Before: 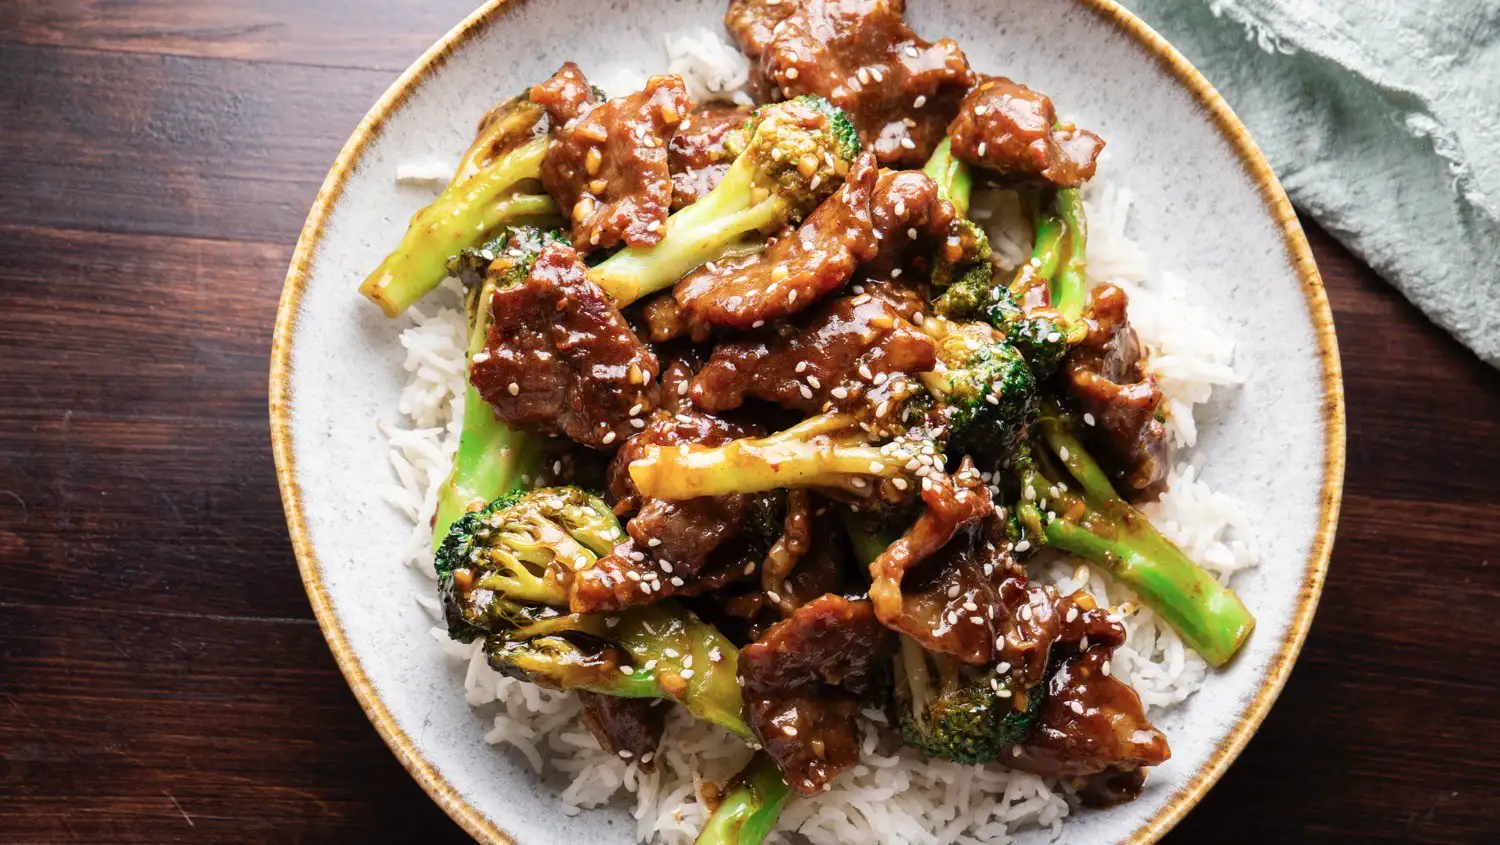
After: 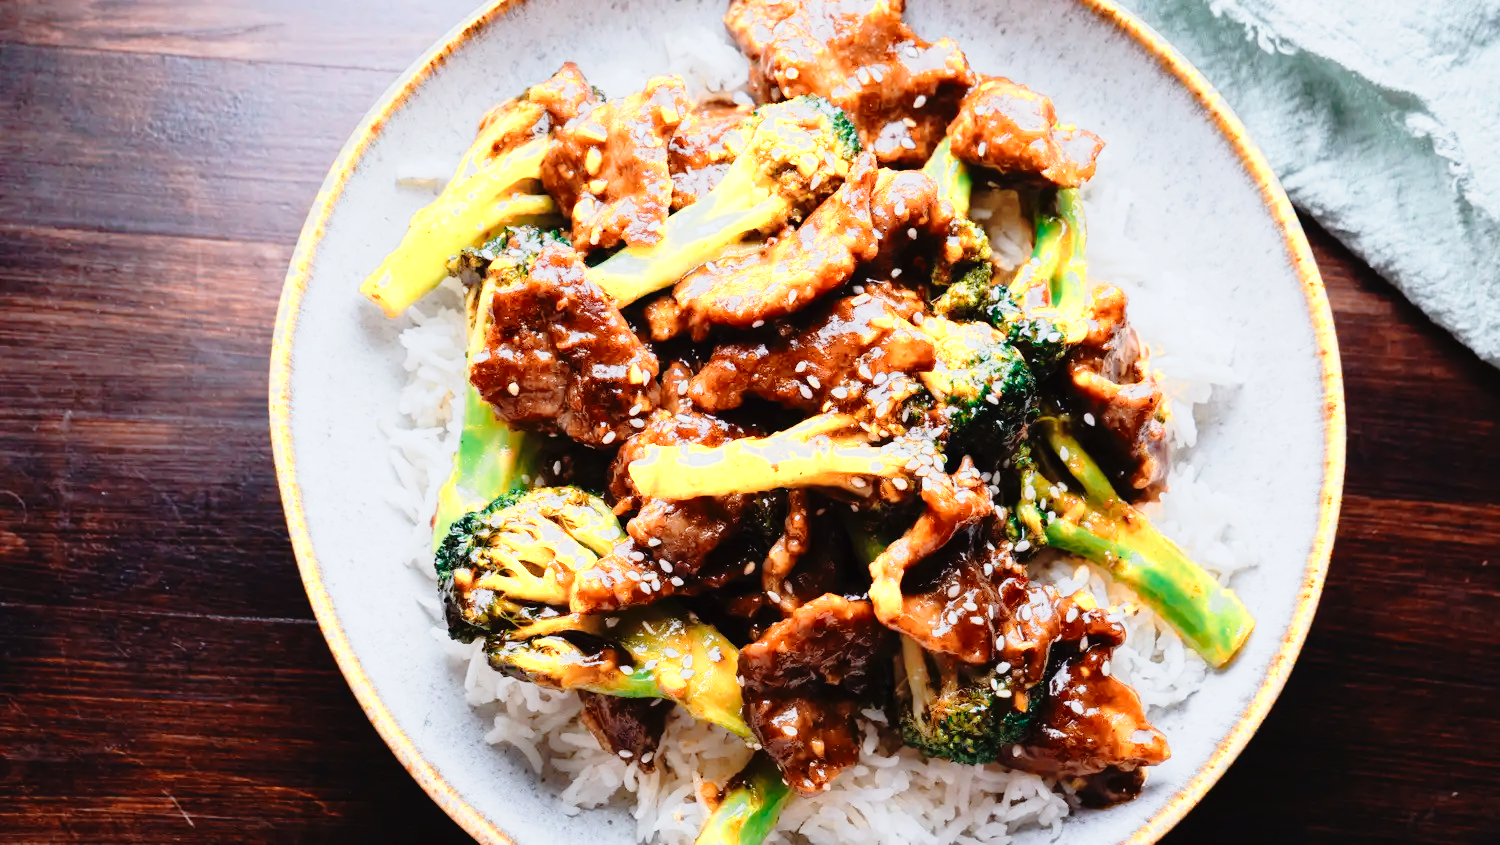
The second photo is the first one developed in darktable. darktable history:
color calibration: x 0.369, y 0.382, temperature 4314.62 K
tone curve: curves: ch0 [(0, 0.013) (0.129, 0.1) (0.291, 0.375) (0.46, 0.576) (0.667, 0.78) (0.851, 0.903) (0.997, 0.951)]; ch1 [(0, 0) (0.353, 0.344) (0.45, 0.46) (0.498, 0.495) (0.528, 0.531) (0.563, 0.566) (0.592, 0.609) (0.657, 0.672) (1, 1)]; ch2 [(0, 0) (0.333, 0.346) (0.375, 0.375) (0.427, 0.44) (0.5, 0.501) (0.505, 0.505) (0.544, 0.573) (0.576, 0.615) (0.612, 0.644) (0.66, 0.715) (1, 1)], preserve colors none
color zones: curves: ch0 [(0.018, 0.548) (0.197, 0.654) (0.425, 0.447) (0.605, 0.658) (0.732, 0.579)]; ch1 [(0.105, 0.531) (0.224, 0.531) (0.386, 0.39) (0.618, 0.456) (0.732, 0.456) (0.956, 0.421)]; ch2 [(0.039, 0.583) (0.215, 0.465) (0.399, 0.544) (0.465, 0.548) (0.614, 0.447) (0.724, 0.43) (0.882, 0.623) (0.956, 0.632)]
